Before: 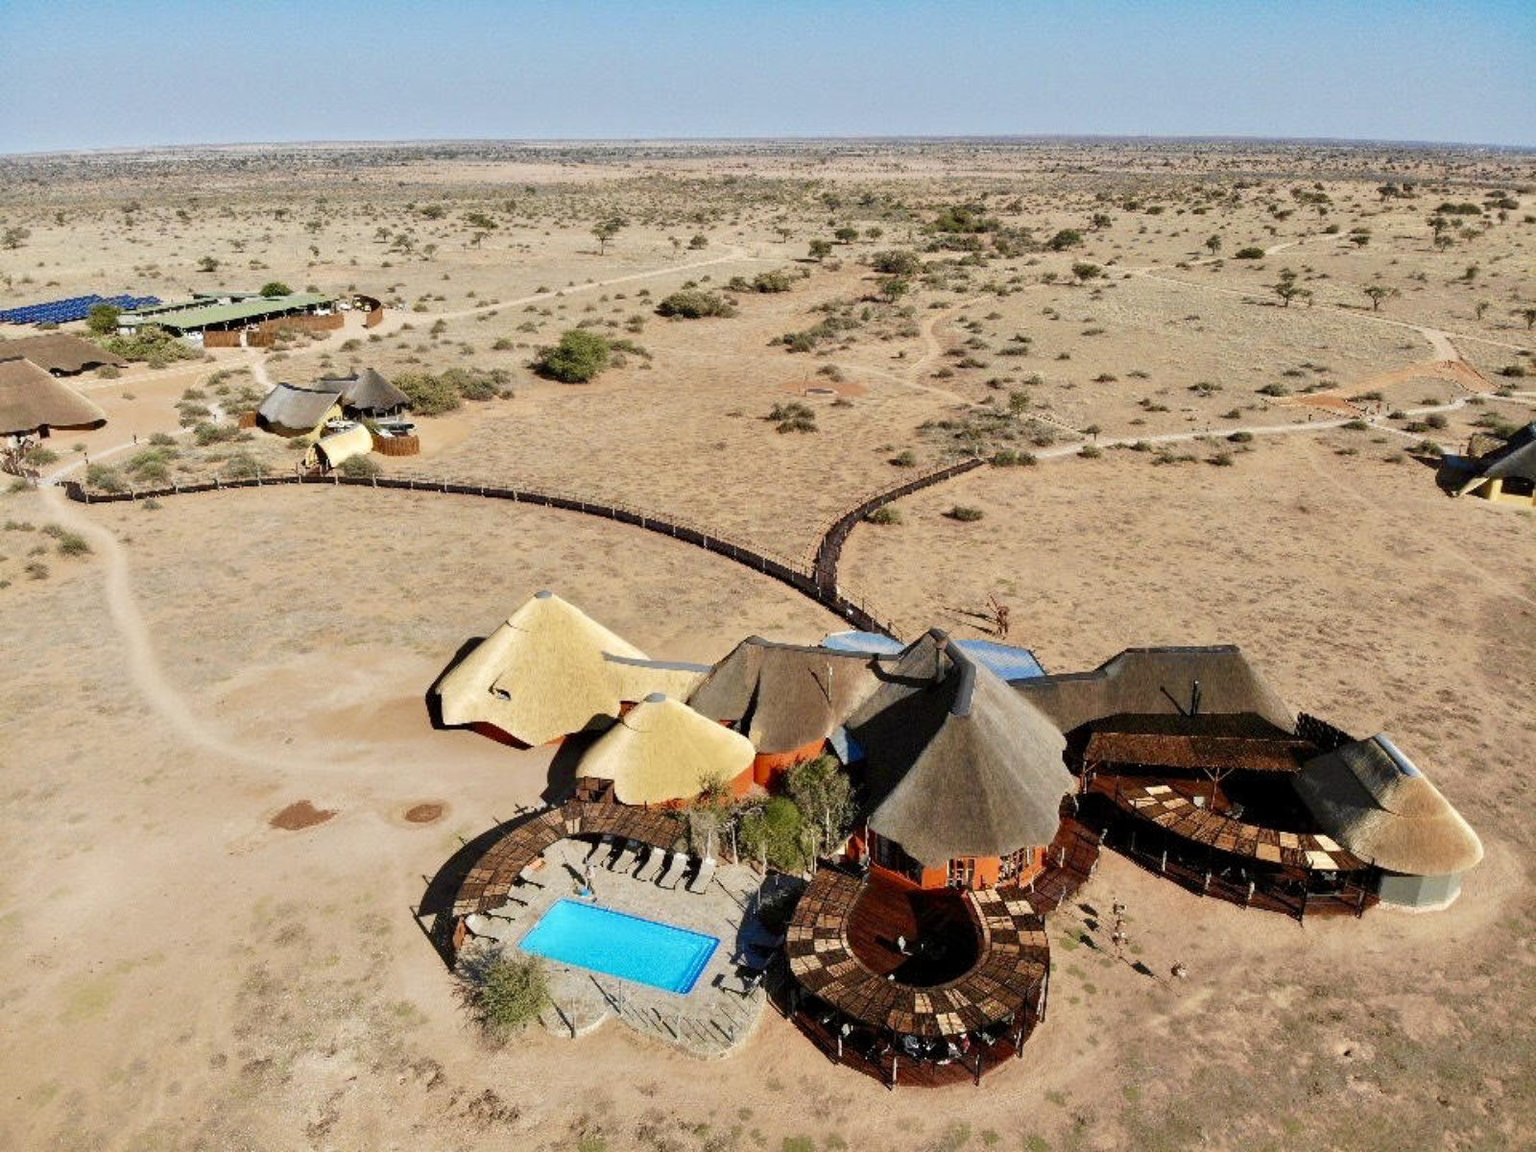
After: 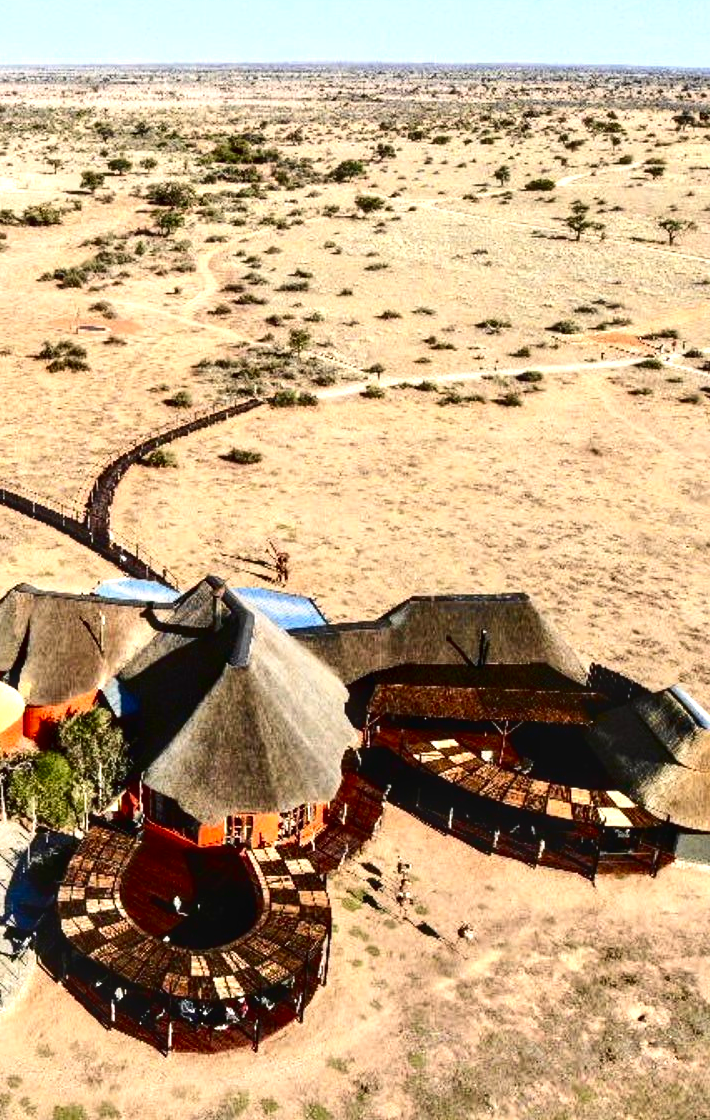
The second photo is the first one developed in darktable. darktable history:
contrast brightness saturation: contrast 0.24, brightness -0.24, saturation 0.14
exposure: exposure 0.95 EV, compensate highlight preservation false
local contrast: on, module defaults
crop: left 47.628%, top 6.643%, right 7.874%
